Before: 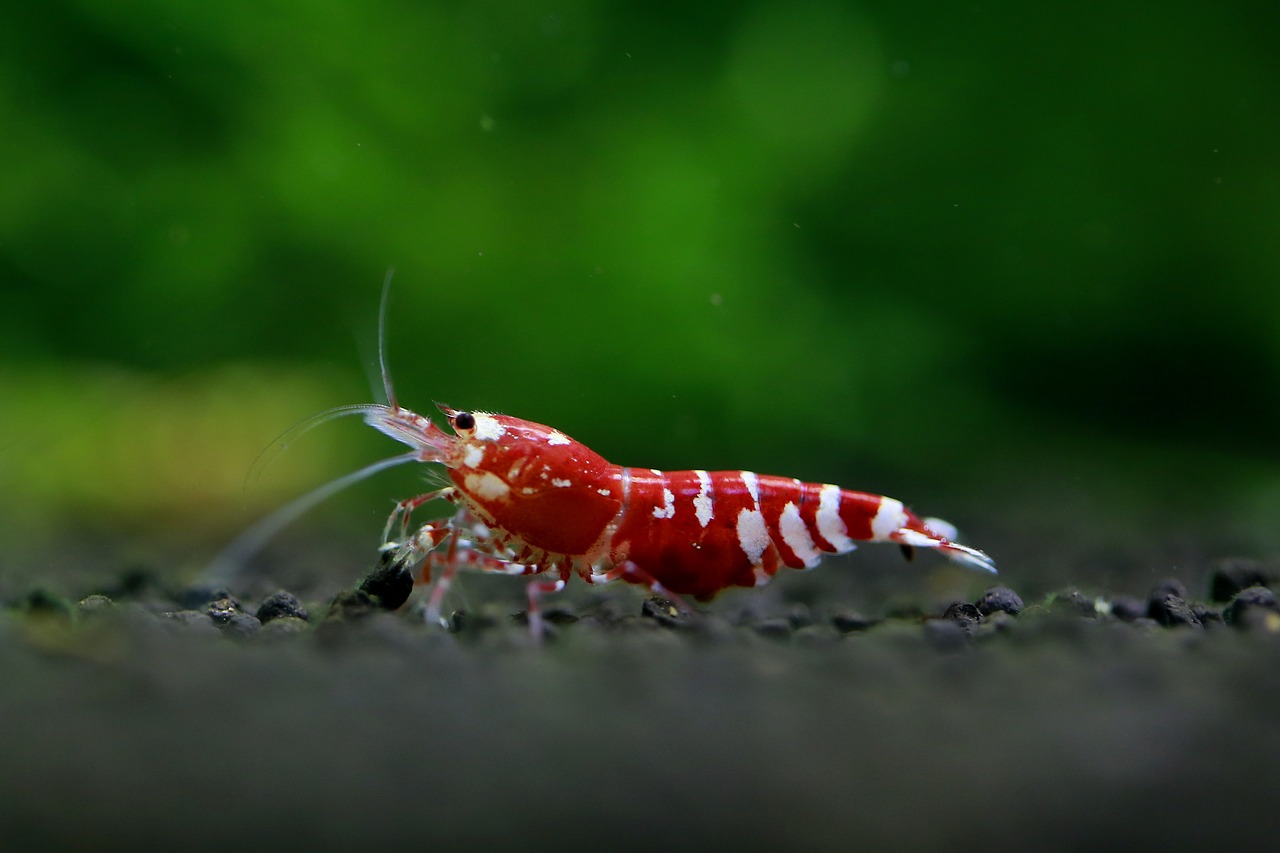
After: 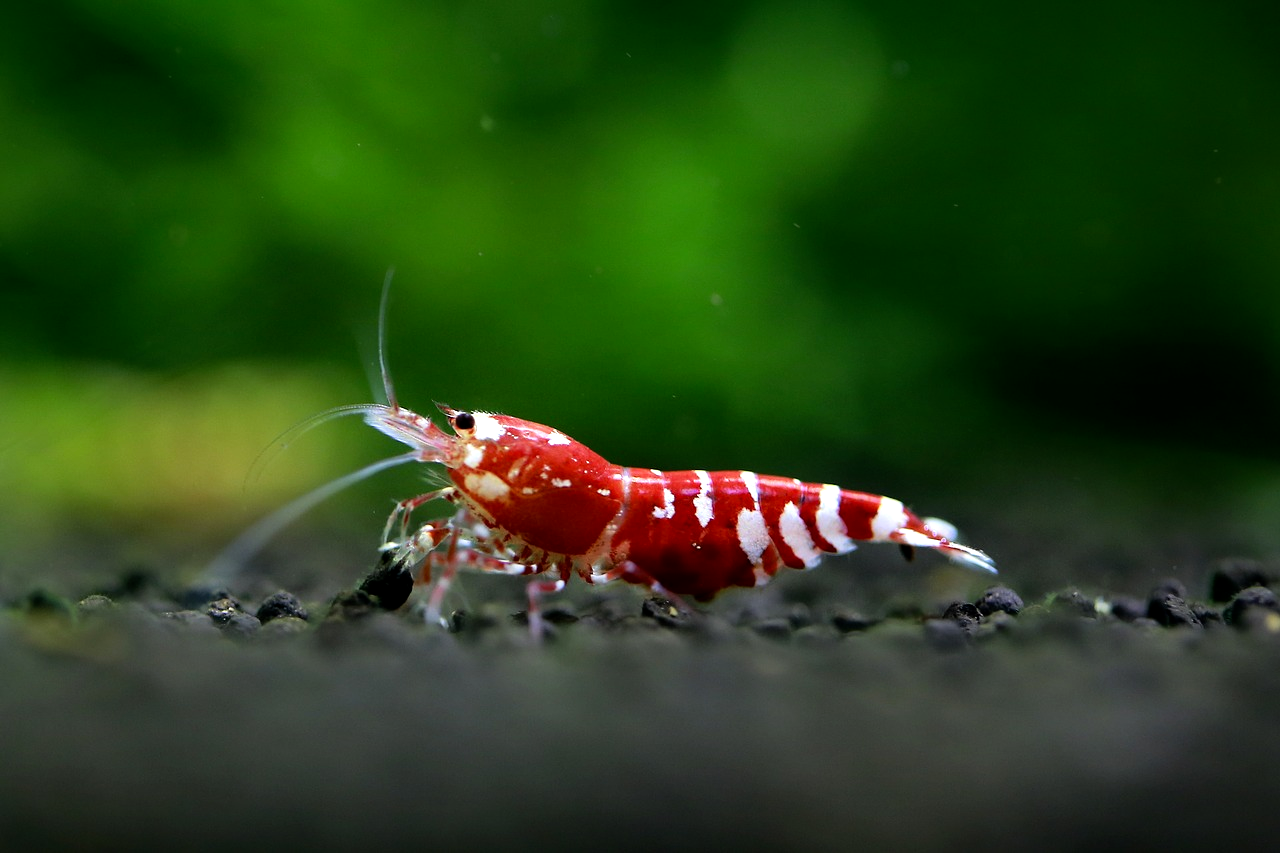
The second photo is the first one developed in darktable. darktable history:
exposure: black level correction 0.002, compensate highlight preservation false
tone equalizer: -8 EV -0.749 EV, -7 EV -0.713 EV, -6 EV -0.609 EV, -5 EV -0.369 EV, -3 EV 0.38 EV, -2 EV 0.6 EV, -1 EV 0.677 EV, +0 EV 0.719 EV
